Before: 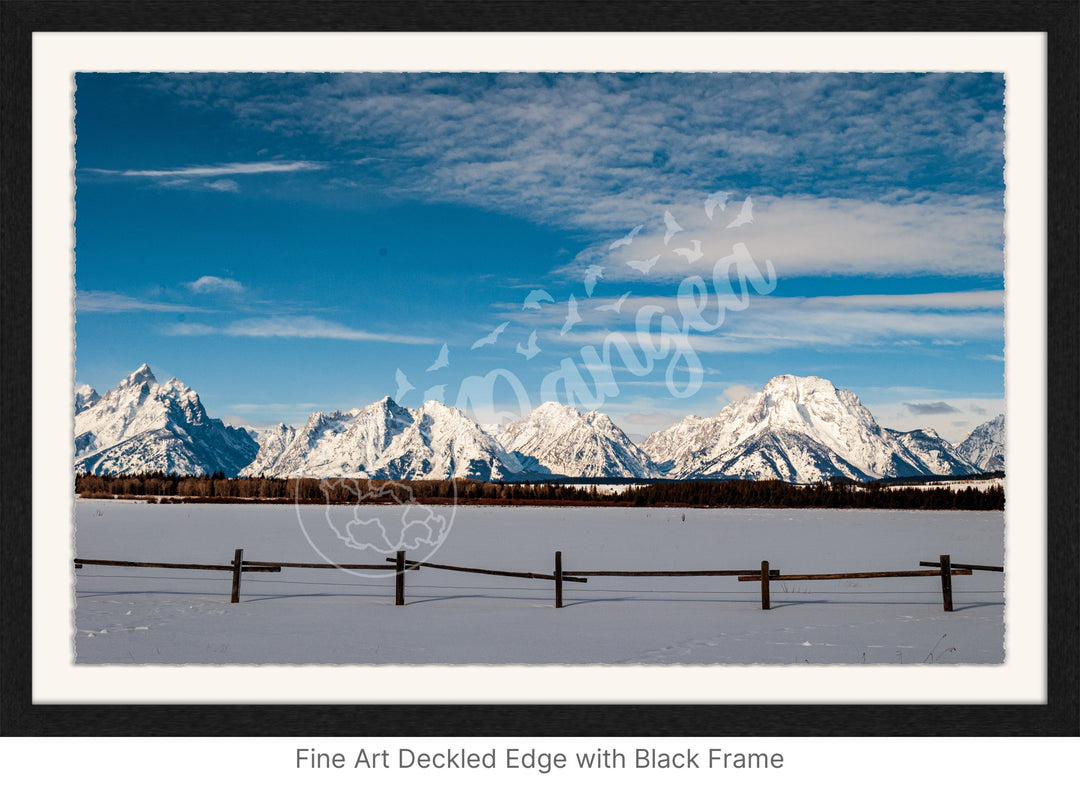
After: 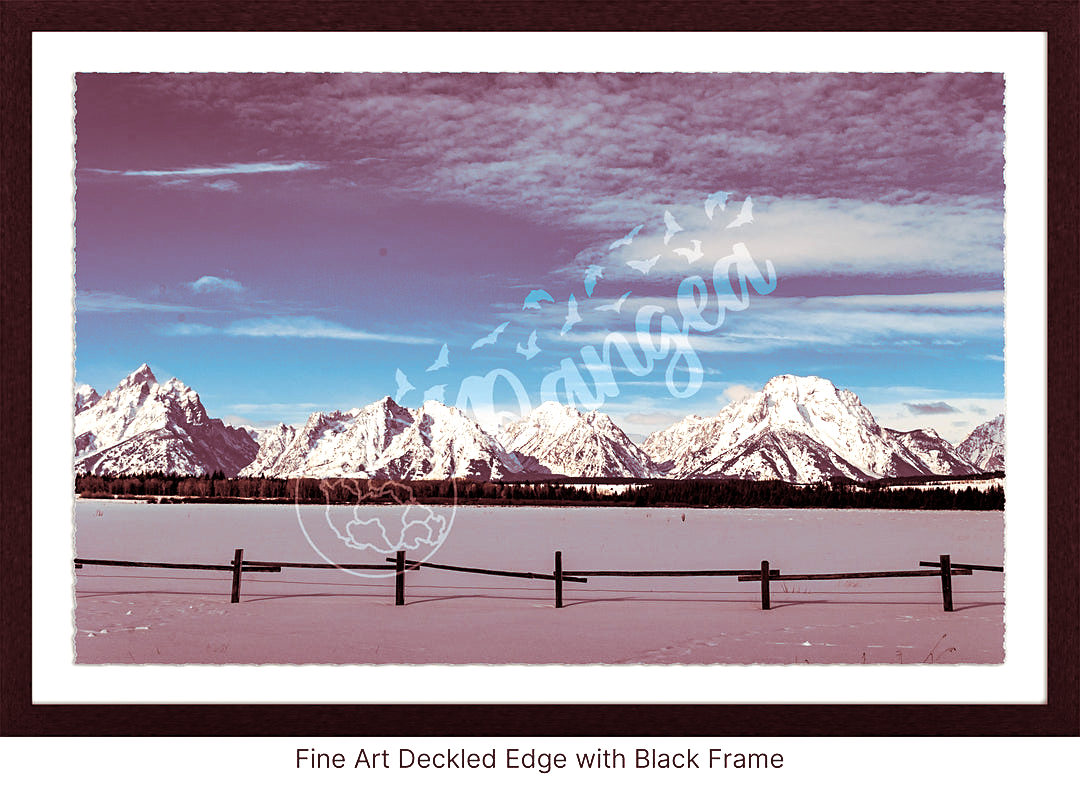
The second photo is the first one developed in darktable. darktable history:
shadows and highlights: soften with gaussian
split-toning: highlights › saturation 0, balance -61.83
exposure: black level correction 0.001, exposure 0.5 EV, compensate exposure bias true, compensate highlight preservation false
sharpen: radius 1.559, amount 0.373, threshold 1.271
